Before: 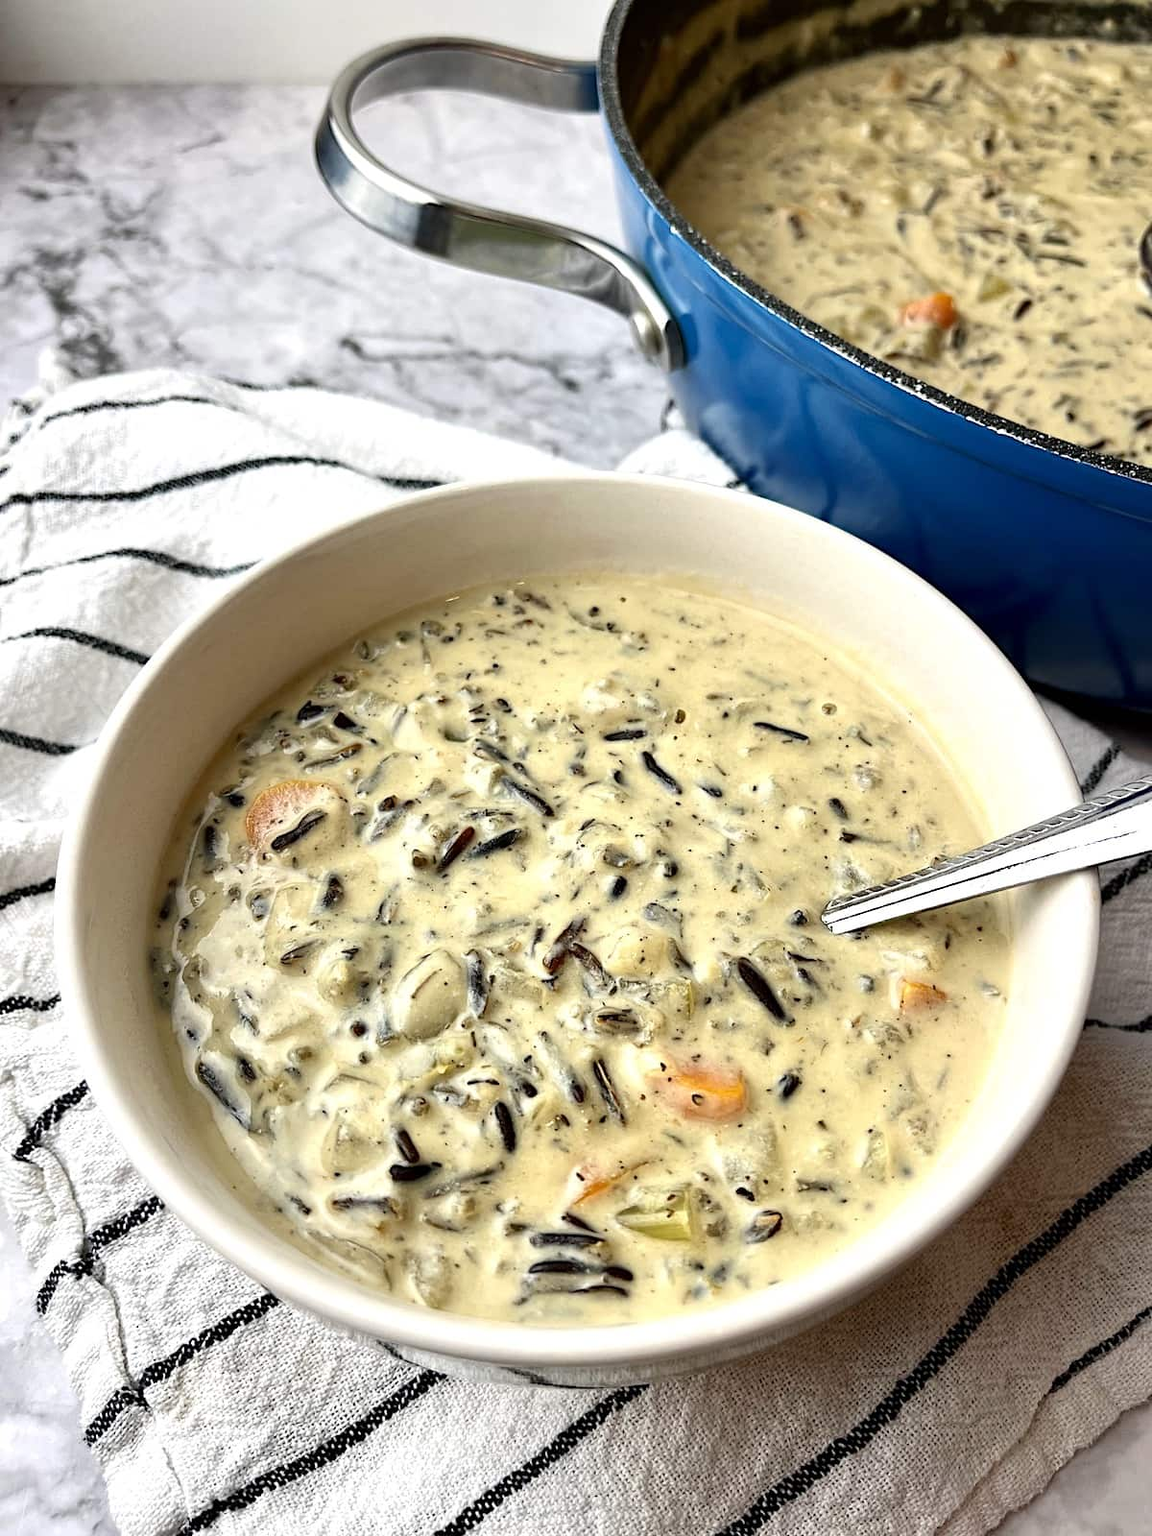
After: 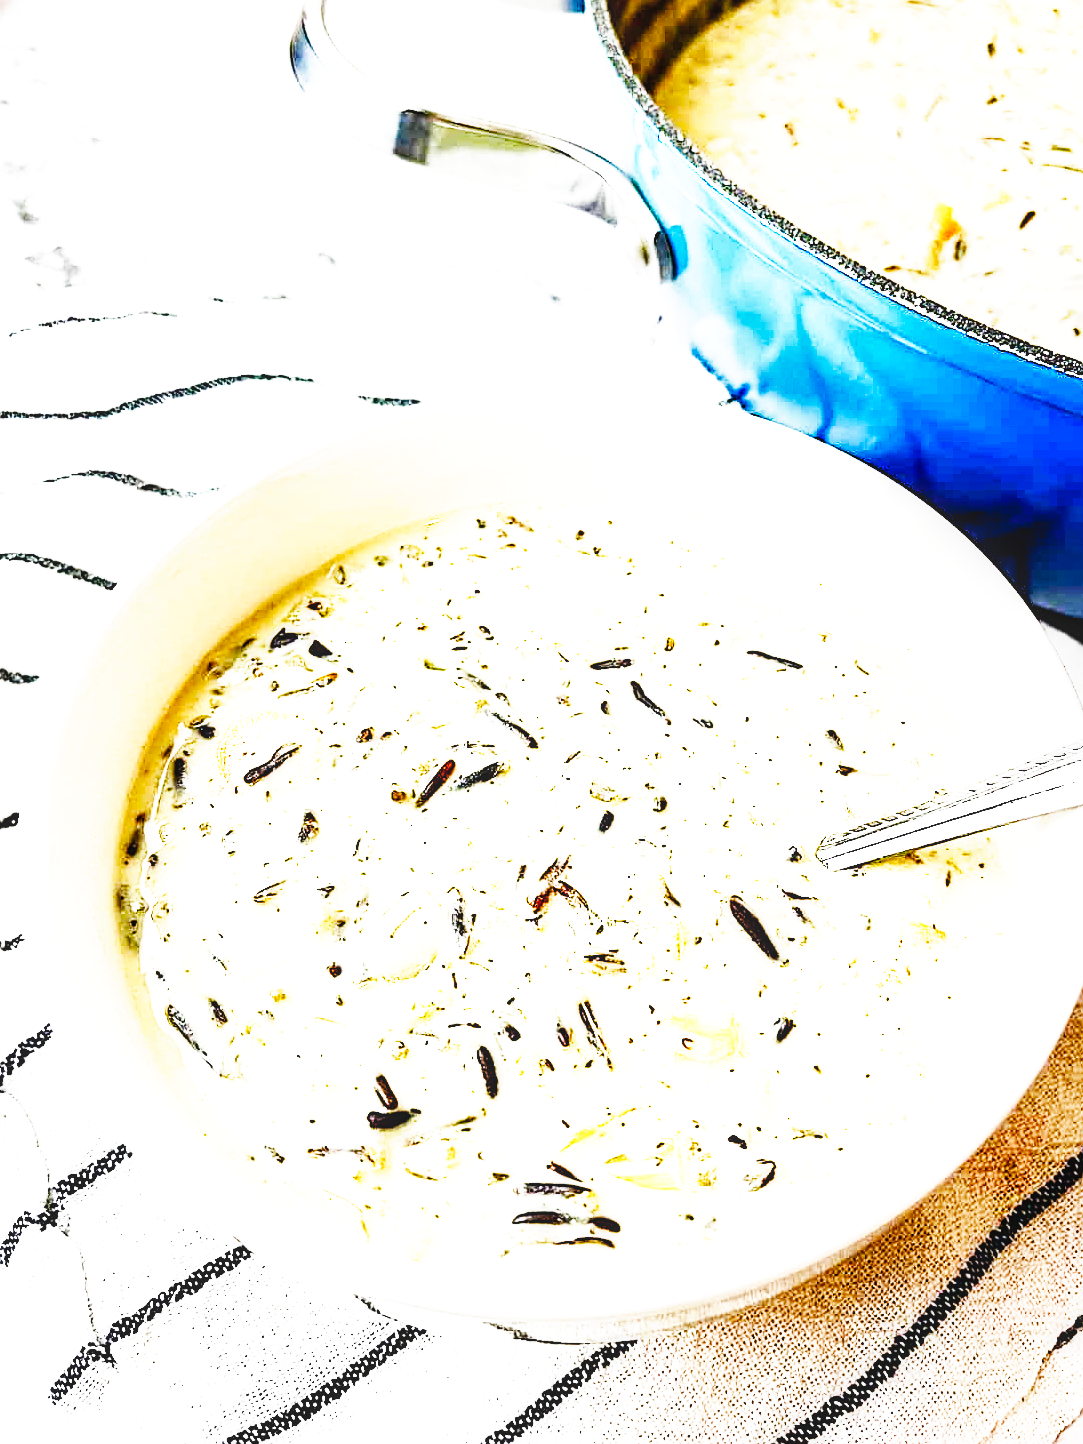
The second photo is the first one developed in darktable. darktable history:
crop: left 3.305%, top 6.436%, right 6.389%, bottom 3.258%
base curve: curves: ch0 [(0, 0) (0.007, 0.004) (0.027, 0.03) (0.046, 0.07) (0.207, 0.54) (0.442, 0.872) (0.673, 0.972) (1, 1)], preserve colors none
color balance rgb: perceptual saturation grading › global saturation 35%, perceptual saturation grading › highlights -25%, perceptual saturation grading › shadows 50%
local contrast: on, module defaults
tone equalizer: -8 EV -0.75 EV, -7 EV -0.7 EV, -6 EV -0.6 EV, -5 EV -0.4 EV, -3 EV 0.4 EV, -2 EV 0.6 EV, -1 EV 0.7 EV, +0 EV 0.75 EV, edges refinement/feathering 500, mask exposure compensation -1.57 EV, preserve details no
exposure: black level correction 0, exposure 1.625 EV, compensate exposure bias true, compensate highlight preservation false
sharpen: on, module defaults
